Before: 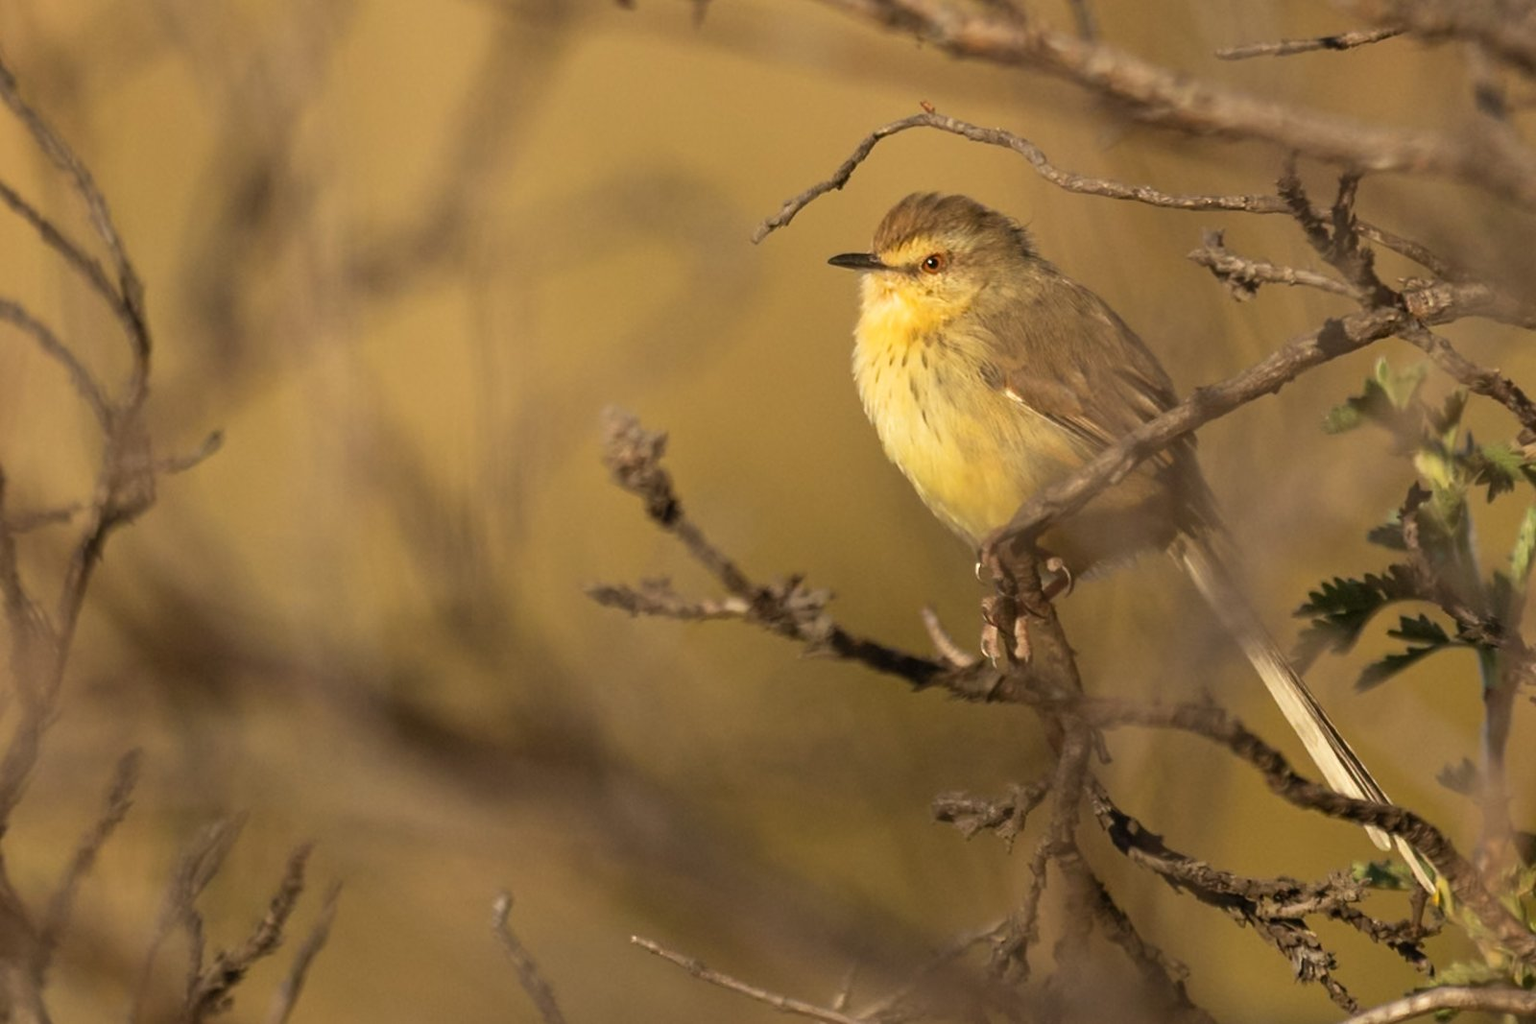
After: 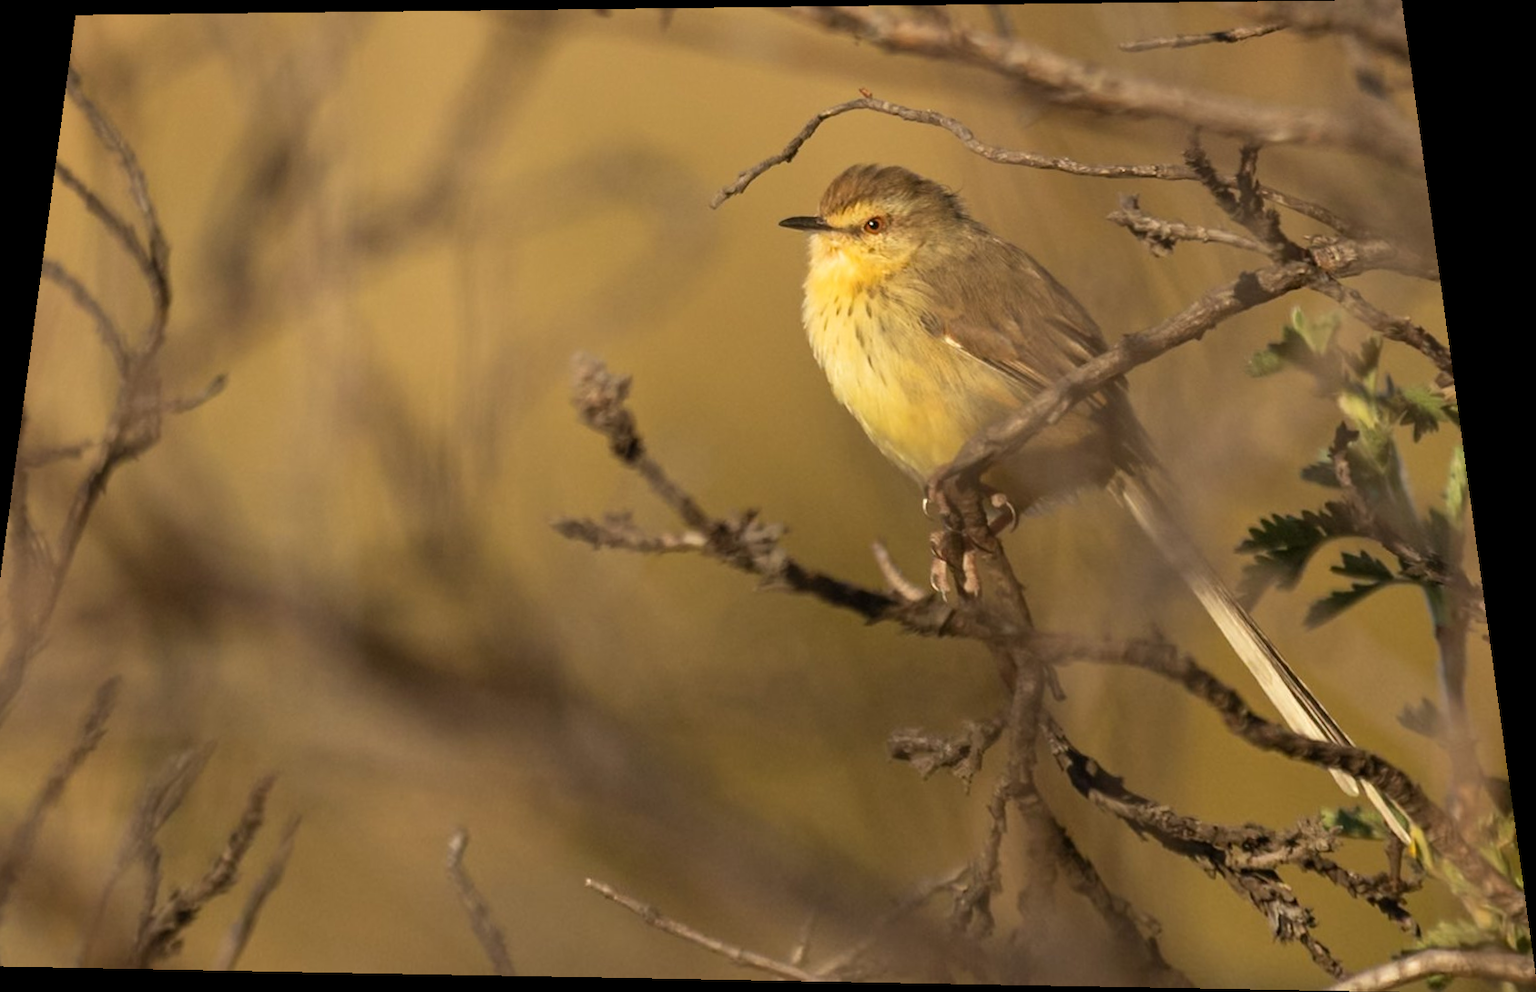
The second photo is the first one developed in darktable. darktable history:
rotate and perspective: rotation 0.128°, lens shift (vertical) -0.181, lens shift (horizontal) -0.044, shear 0.001, automatic cropping off
crop and rotate: left 3.238%
local contrast: mode bilateral grid, contrast 15, coarseness 36, detail 105%, midtone range 0.2
